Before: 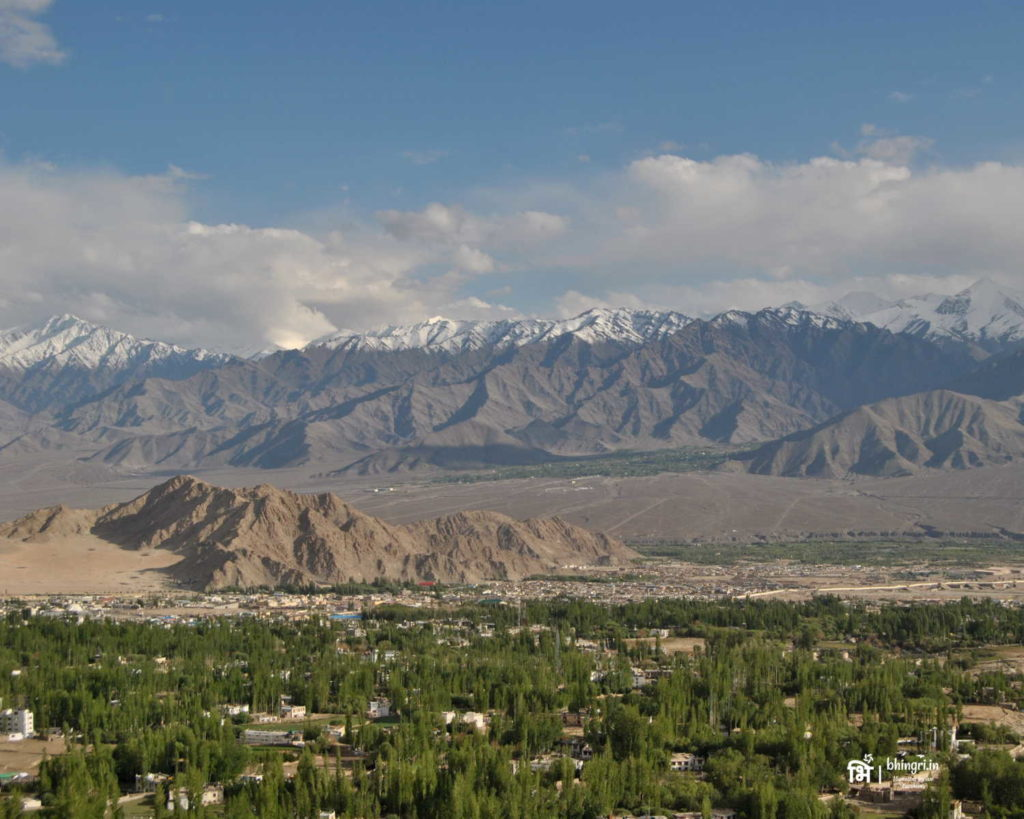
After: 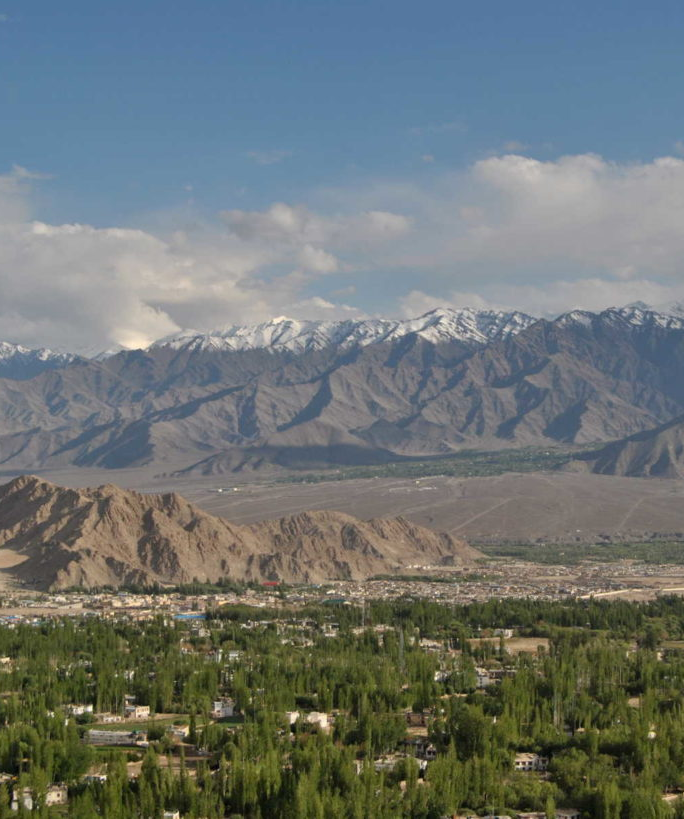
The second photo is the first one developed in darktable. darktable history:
crop and rotate: left 15.274%, right 17.92%
